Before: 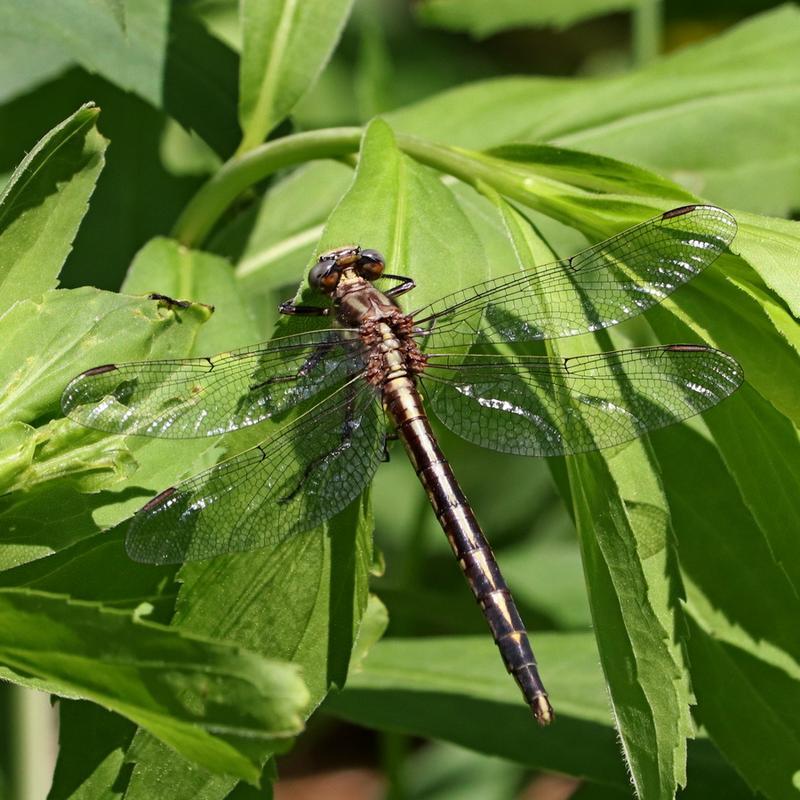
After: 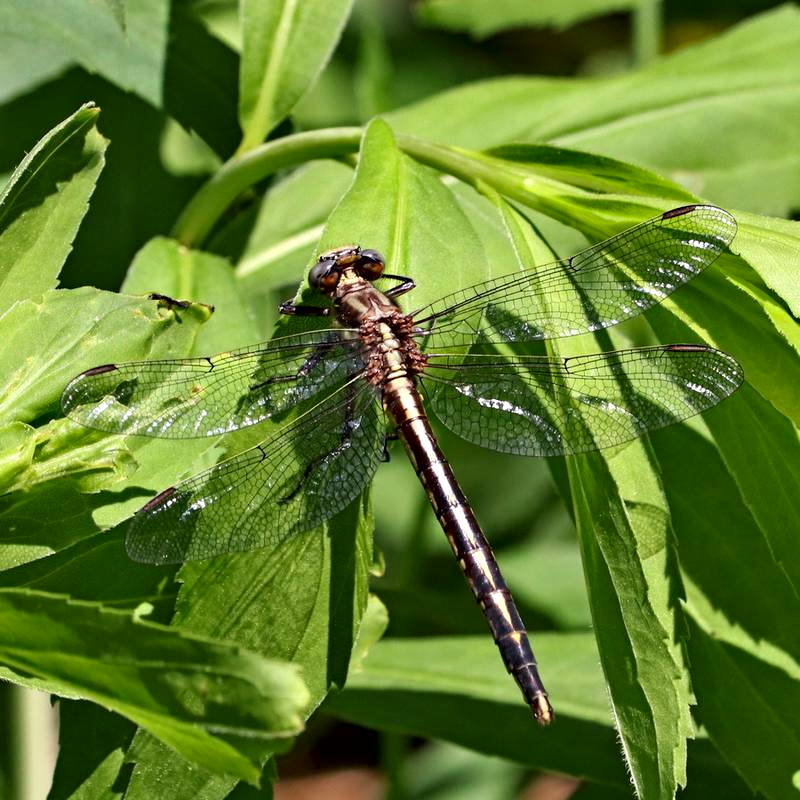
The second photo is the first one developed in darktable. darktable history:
contrast brightness saturation: contrast 0.099, brightness 0.032, saturation 0.091
local contrast: mode bilateral grid, contrast 14, coarseness 36, detail 105%, midtone range 0.2
contrast equalizer: y [[0.6 ×6], [0.55 ×6], [0 ×6], [0 ×6], [0 ×6]], mix 0.515
